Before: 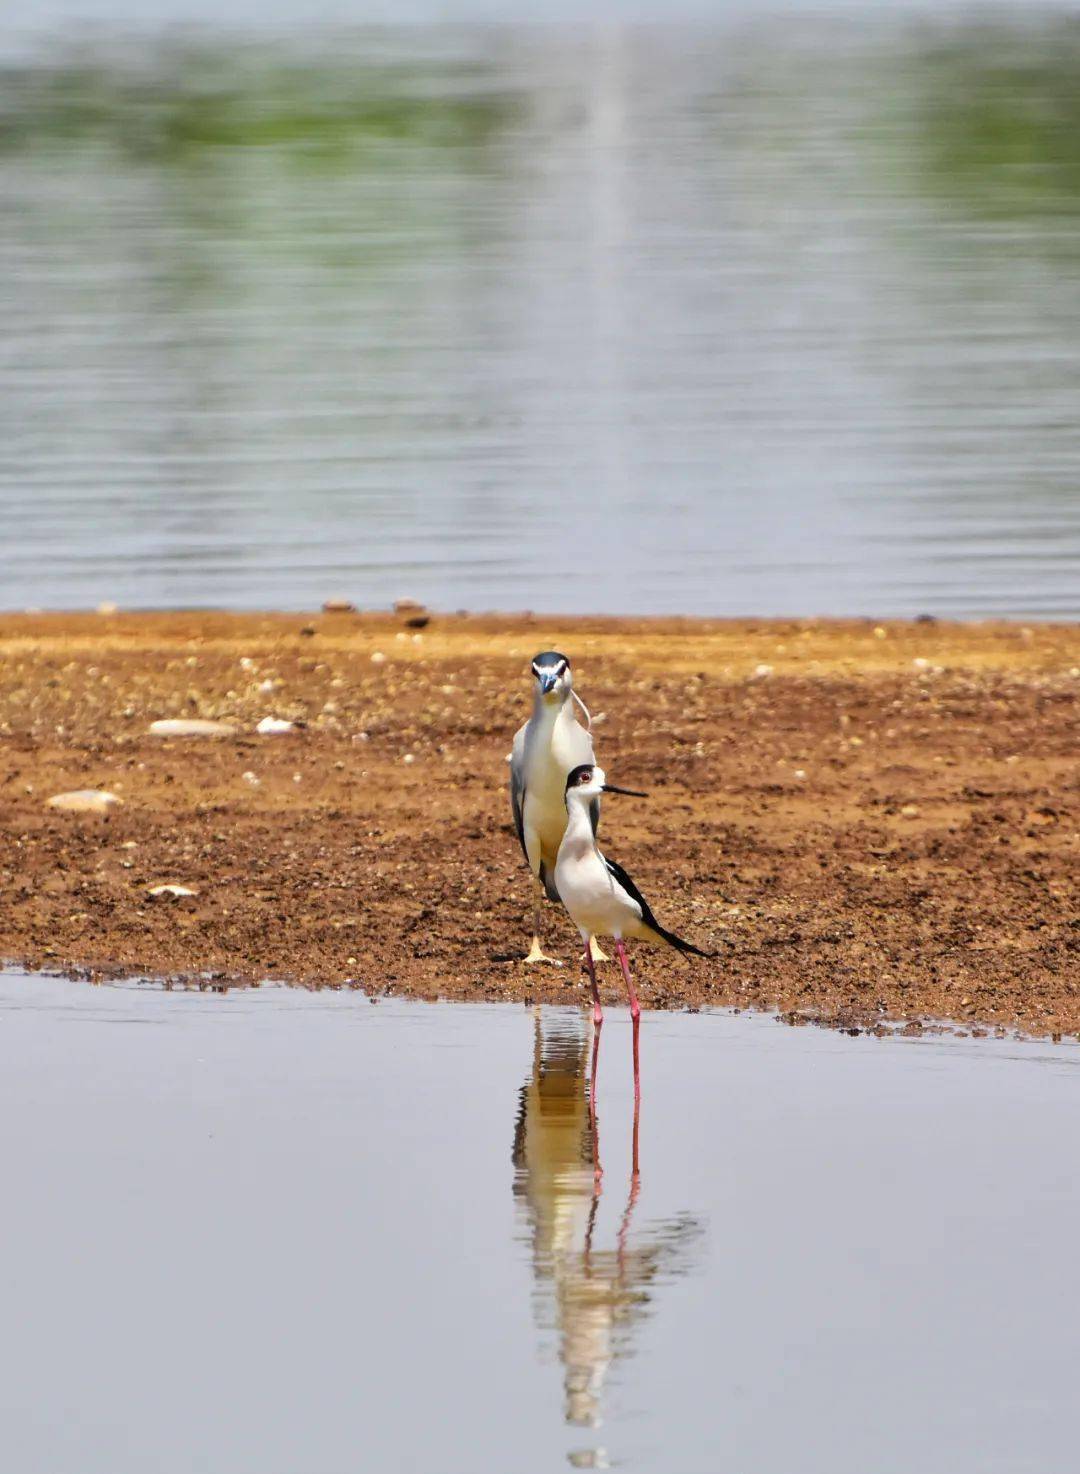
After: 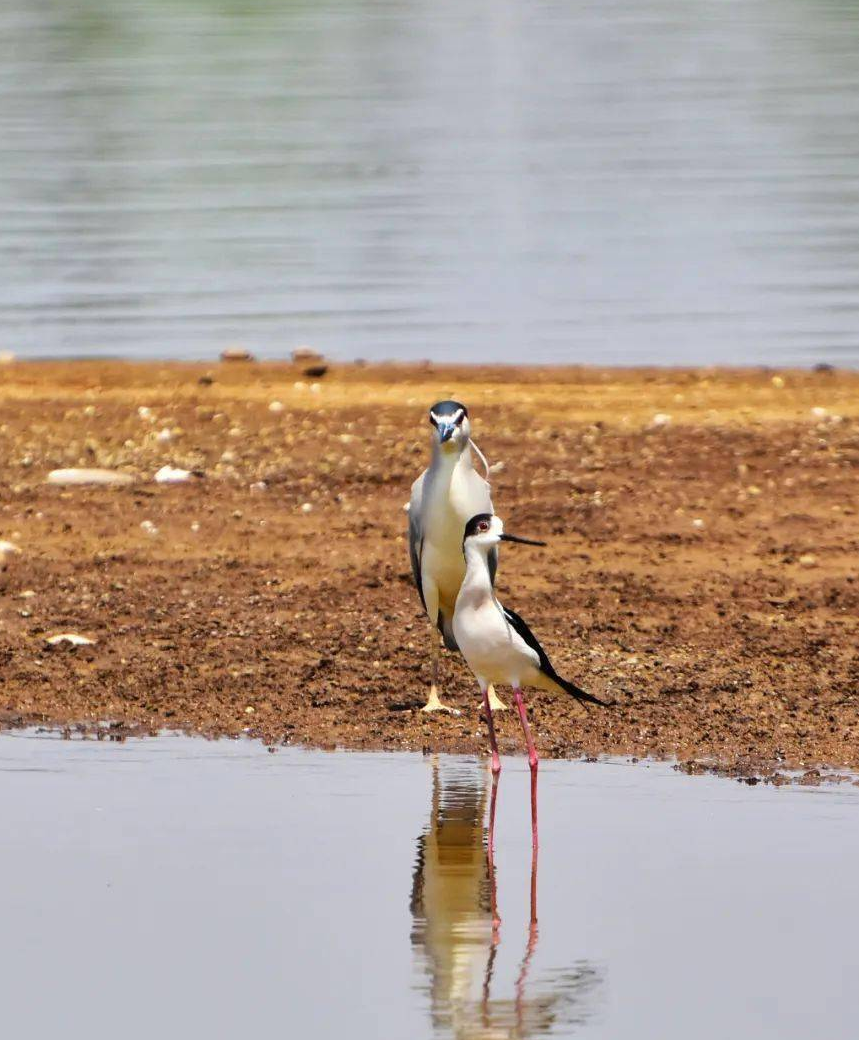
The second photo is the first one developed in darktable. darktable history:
crop: left 9.532%, top 17.04%, right 10.839%, bottom 12.386%
